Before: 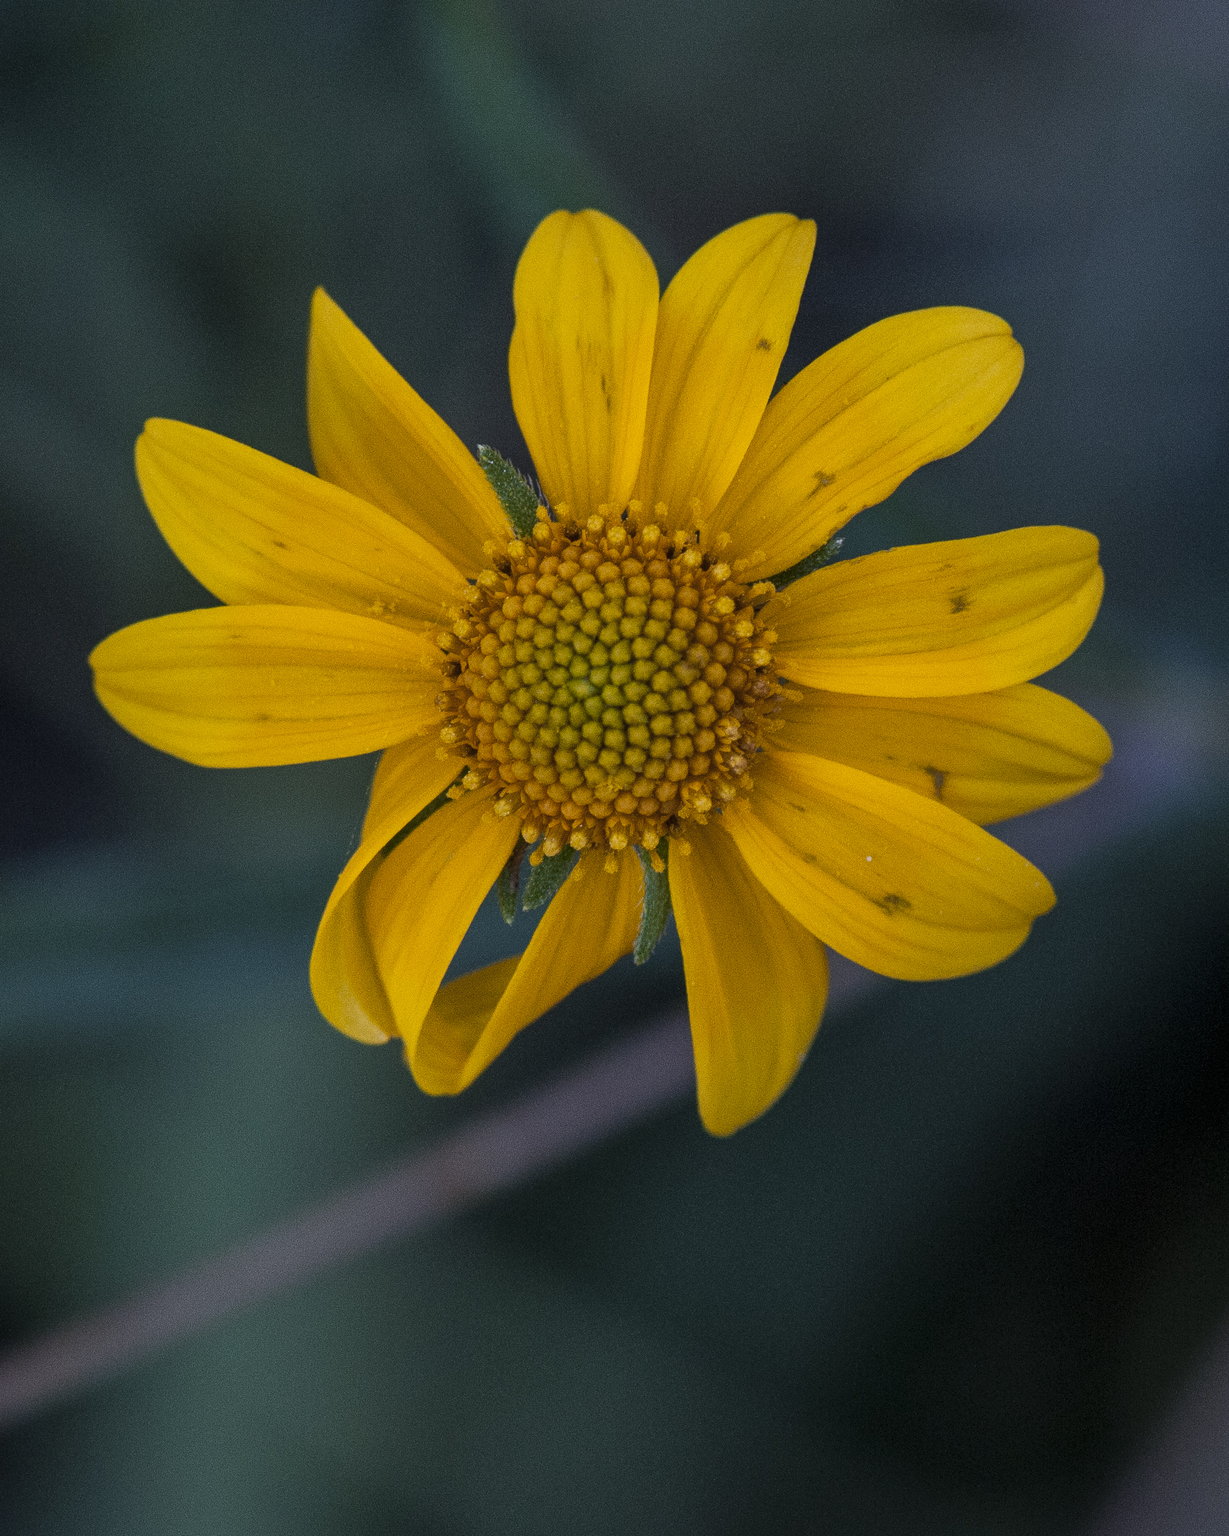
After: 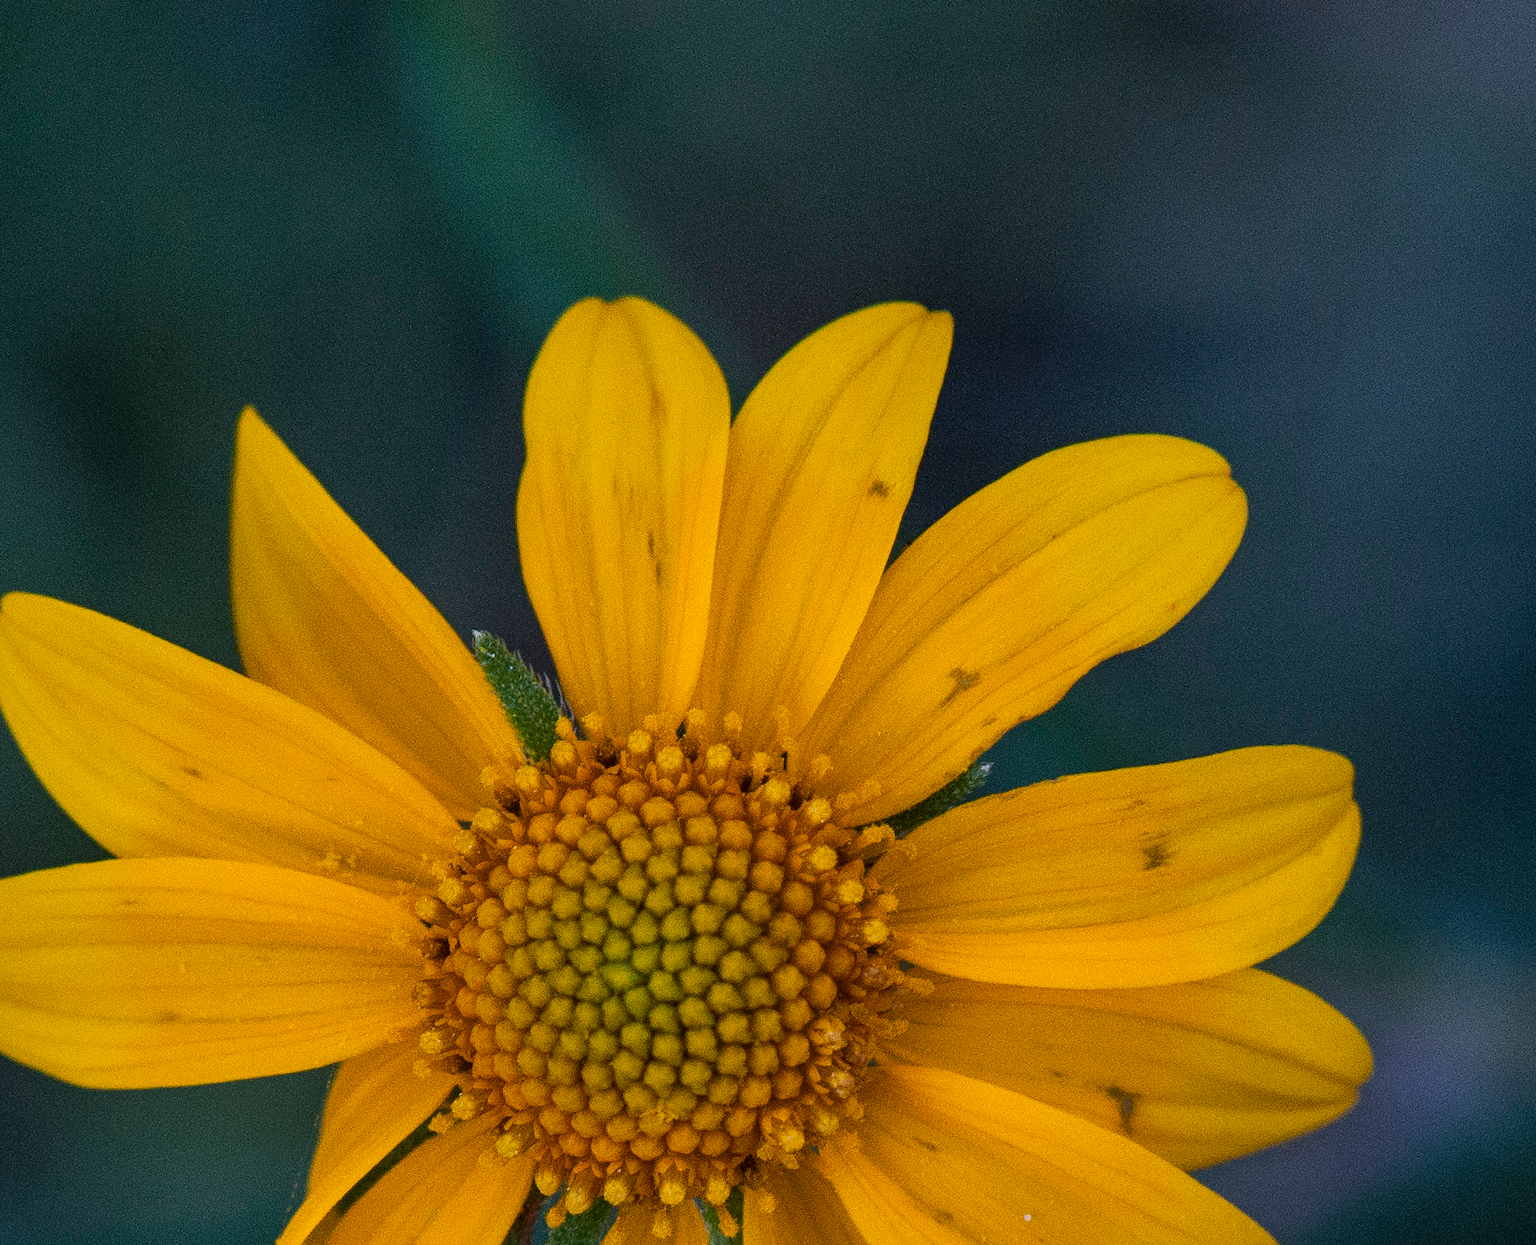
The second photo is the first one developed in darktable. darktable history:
contrast brightness saturation: contrast 0.04, saturation 0.16
crop and rotate: left 11.812%, bottom 42.776%
